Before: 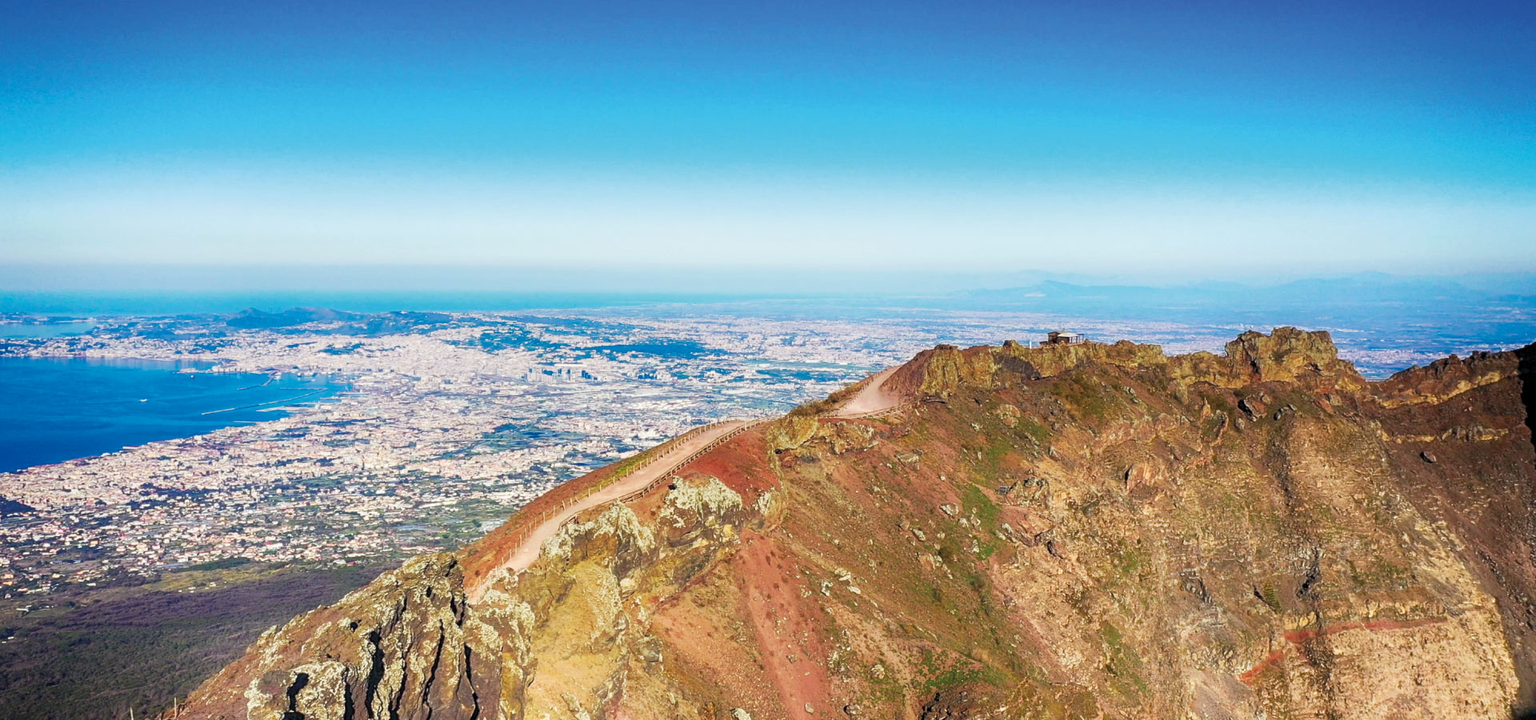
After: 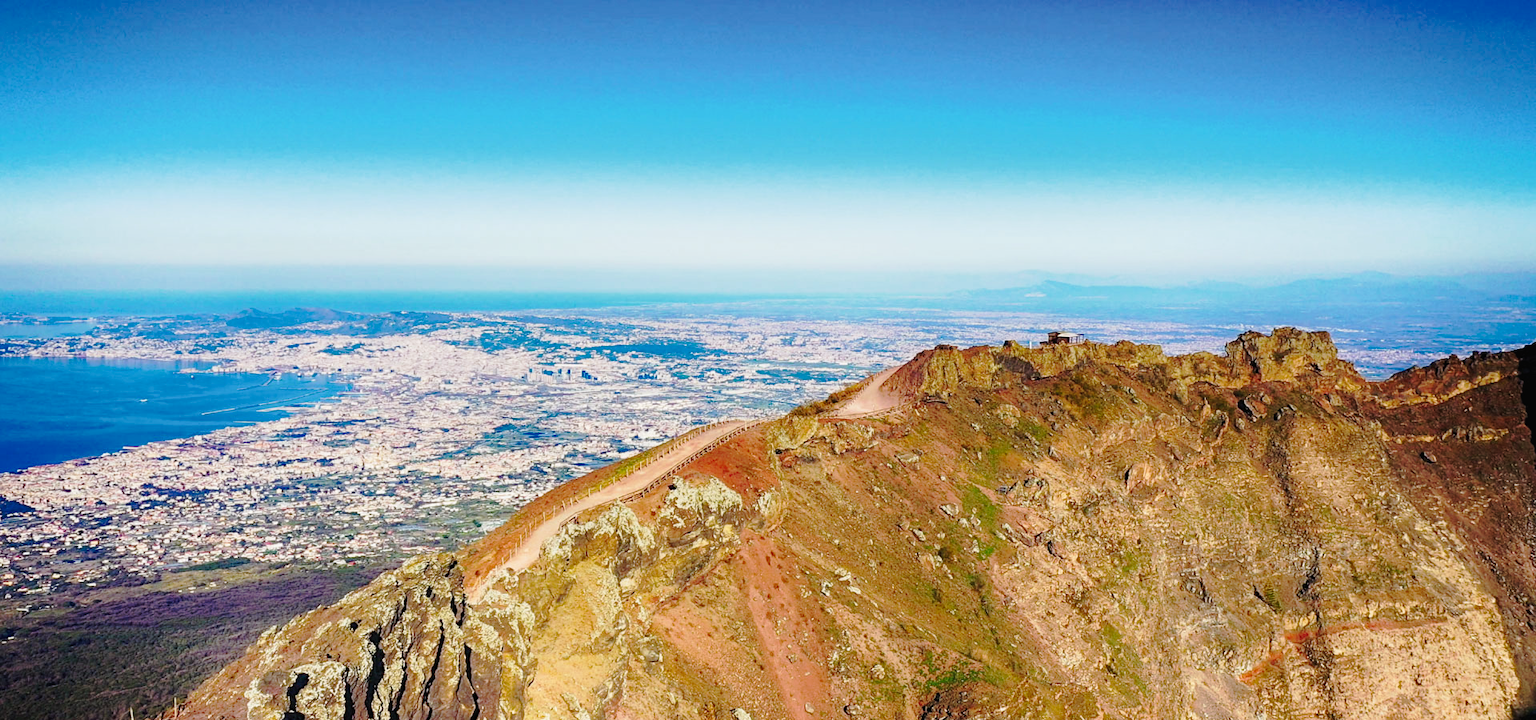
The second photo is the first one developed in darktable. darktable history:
tone curve: curves: ch0 [(0.003, 0.015) (0.104, 0.07) (0.239, 0.201) (0.327, 0.317) (0.401, 0.443) (0.495, 0.55) (0.65, 0.68) (0.832, 0.858) (1, 0.977)]; ch1 [(0, 0) (0.161, 0.092) (0.35, 0.33) (0.379, 0.401) (0.447, 0.476) (0.495, 0.499) (0.515, 0.518) (0.55, 0.557) (0.621, 0.615) (0.718, 0.734) (1, 1)]; ch2 [(0, 0) (0.359, 0.372) (0.437, 0.437) (0.502, 0.501) (0.534, 0.537) (0.599, 0.586) (1, 1)], preserve colors none
haze removal: strength 0.289, distance 0.246, compatibility mode true, adaptive false
